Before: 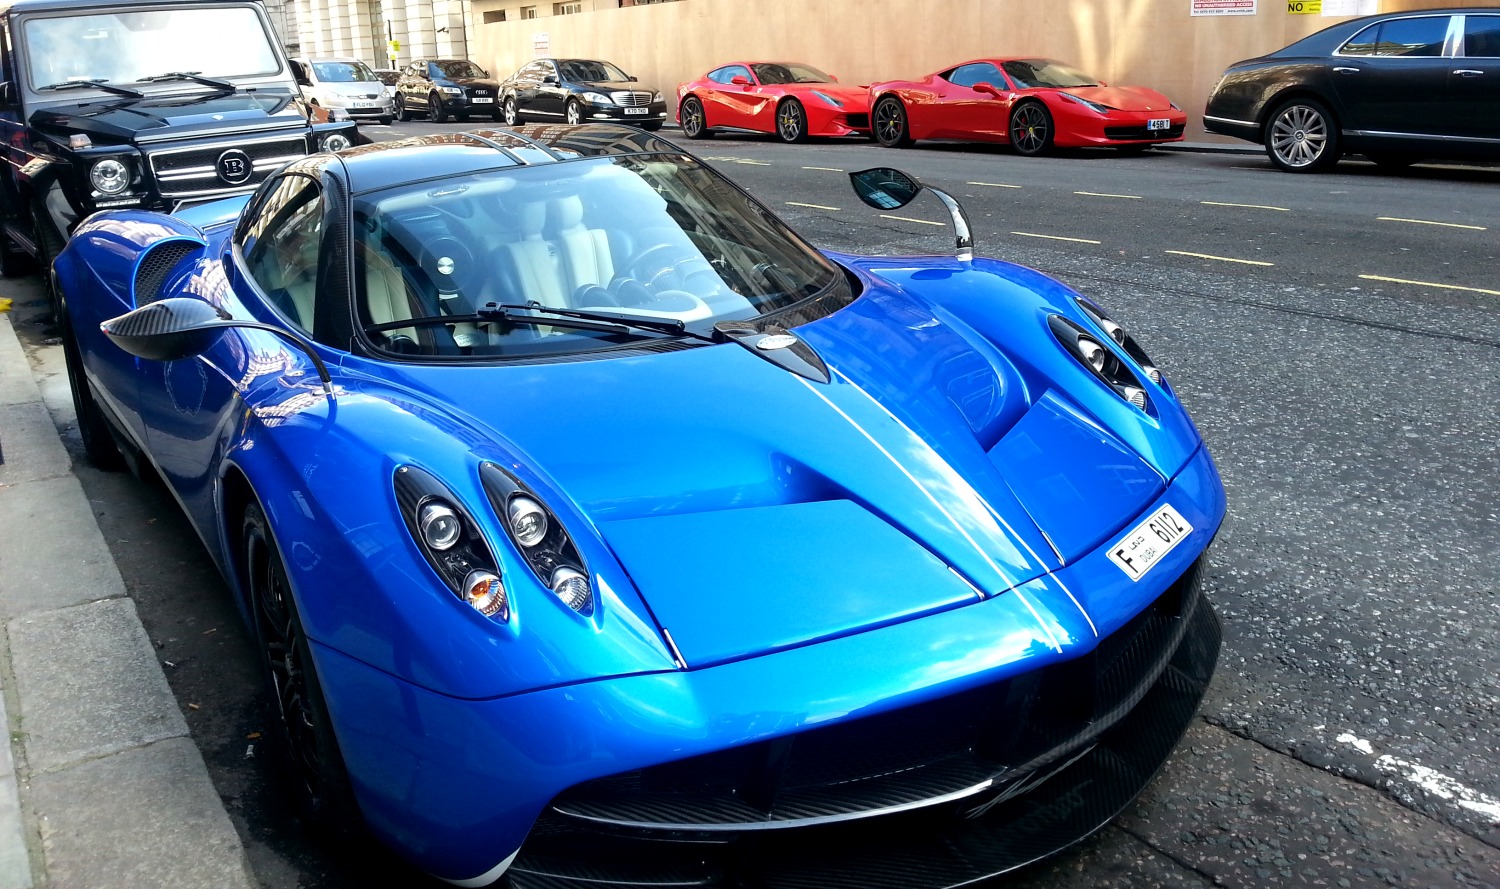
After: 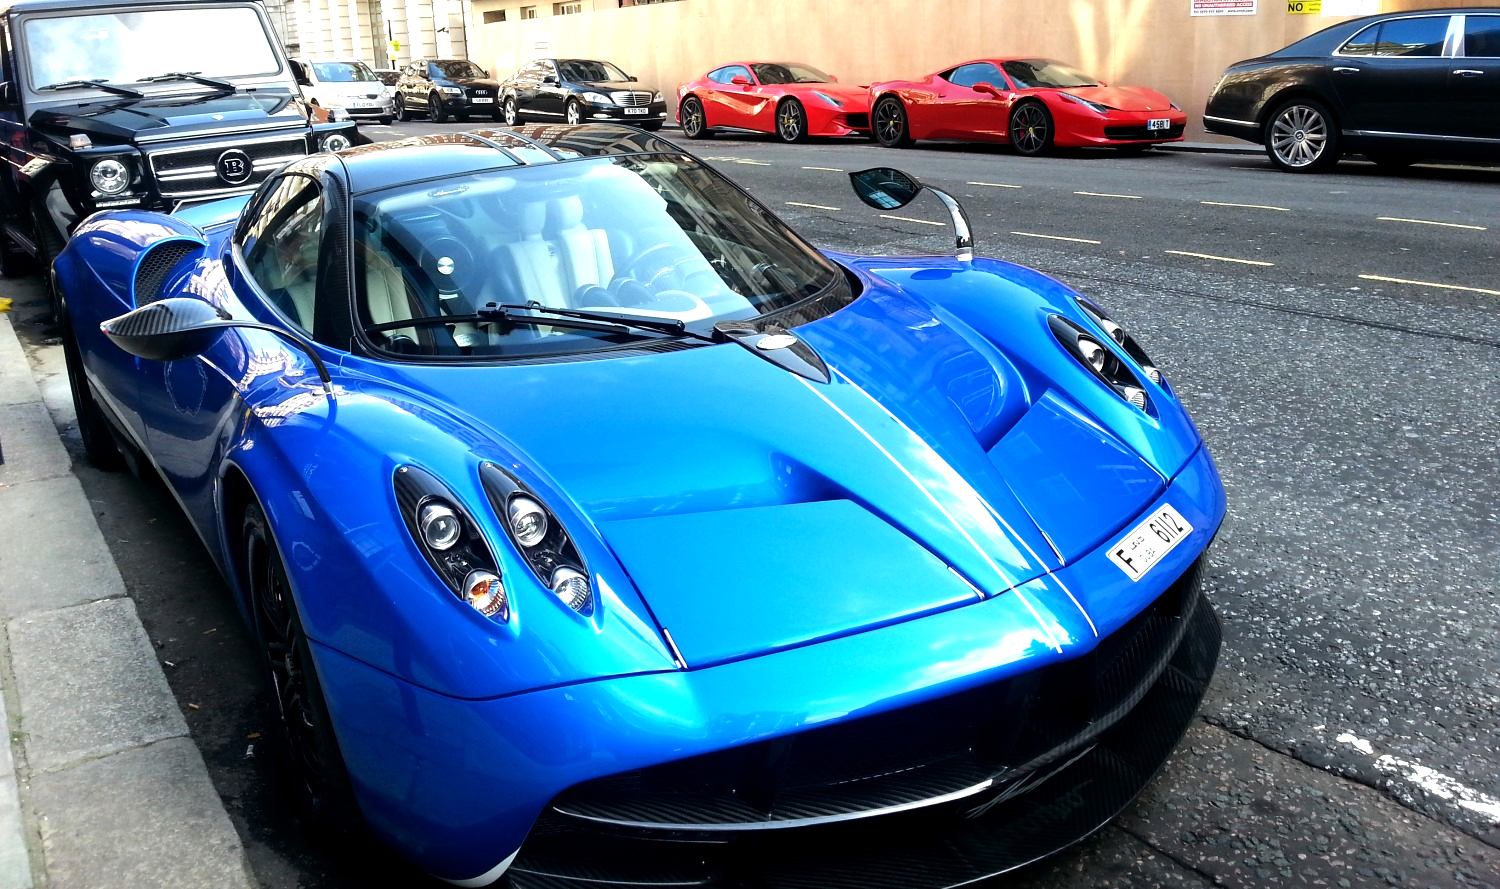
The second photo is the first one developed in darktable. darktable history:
exposure: compensate highlight preservation false
tone equalizer: -8 EV -0.417 EV, -7 EV -0.389 EV, -6 EV -0.333 EV, -5 EV -0.222 EV, -3 EV 0.222 EV, -2 EV 0.333 EV, -1 EV 0.389 EV, +0 EV 0.417 EV, edges refinement/feathering 500, mask exposure compensation -1.25 EV, preserve details no
